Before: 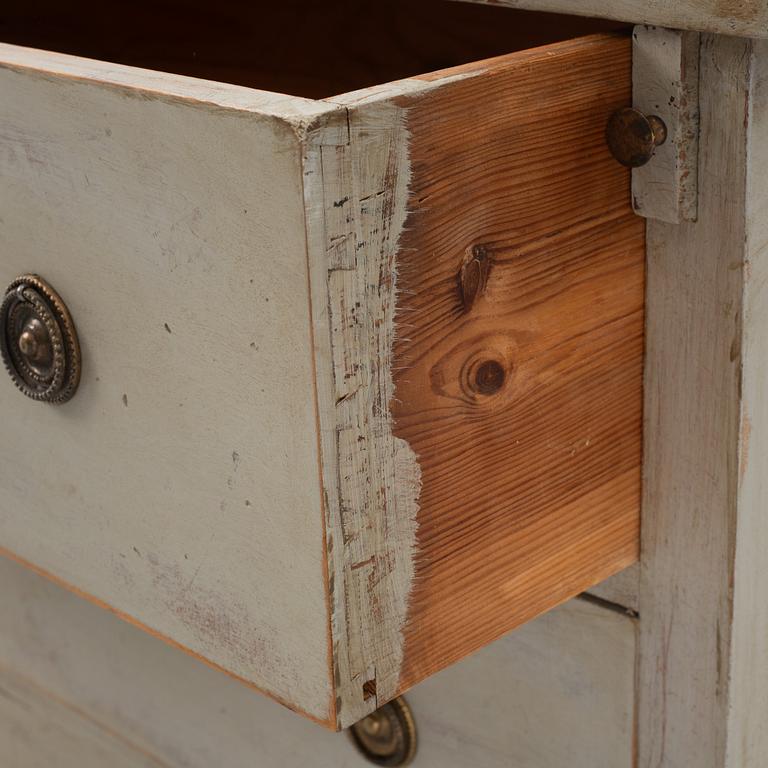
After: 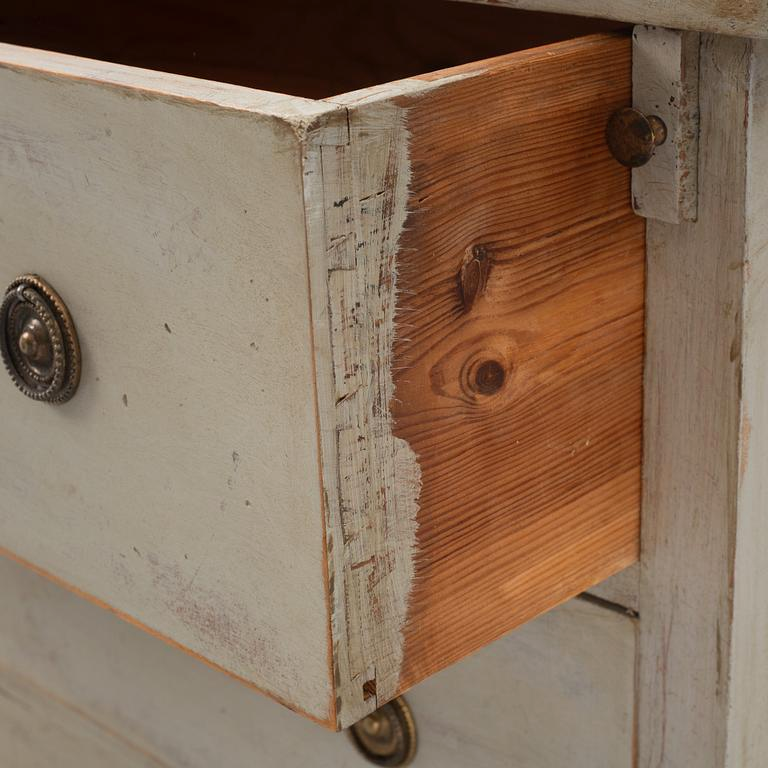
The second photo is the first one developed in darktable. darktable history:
exposure: exposure 0.127 EV, compensate highlight preservation false
shadows and highlights: shadows 25, highlights -25
